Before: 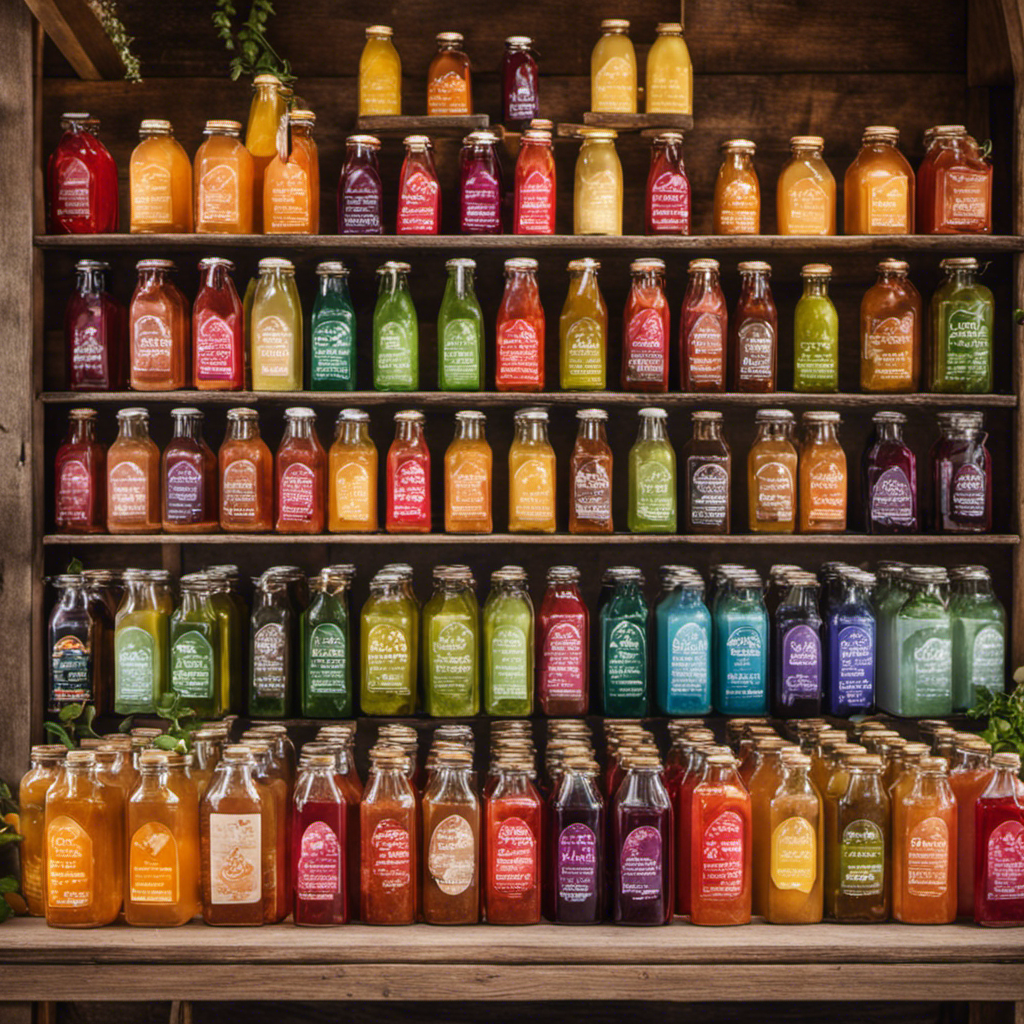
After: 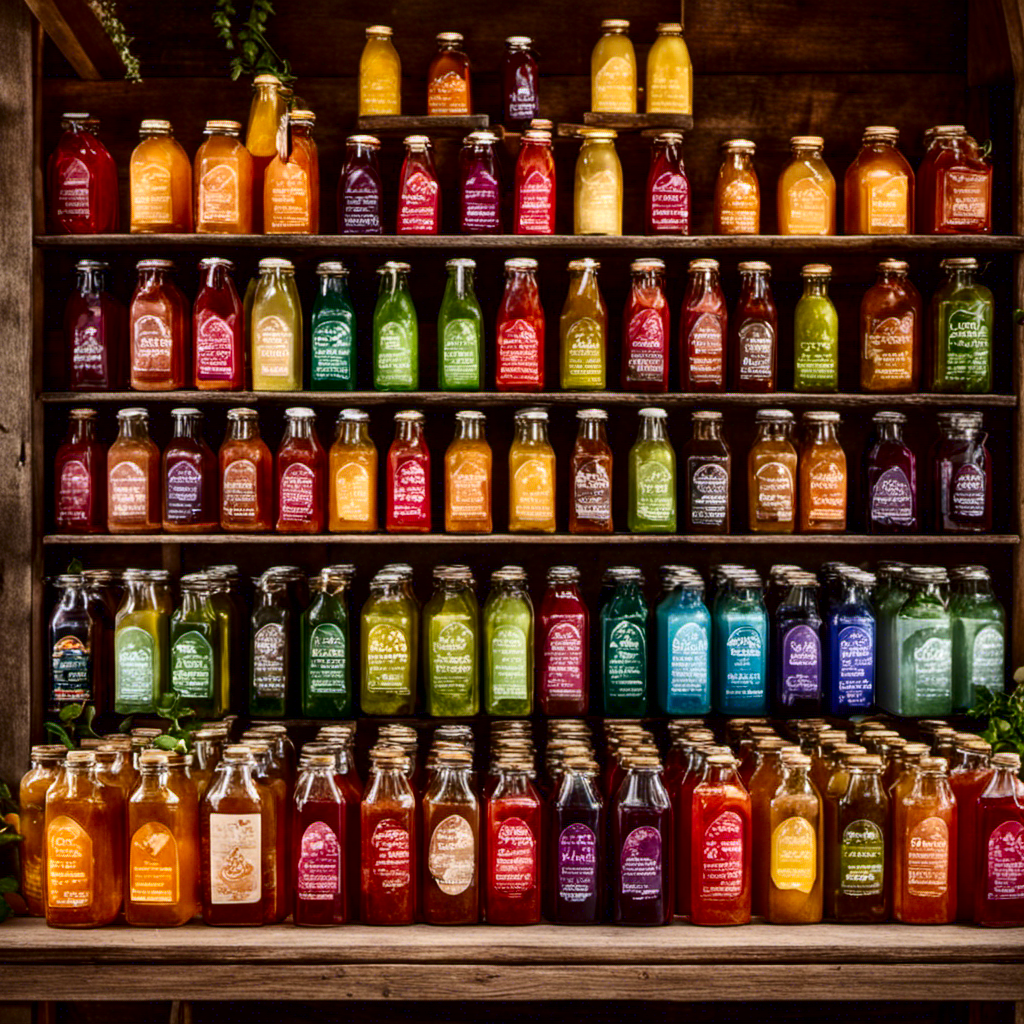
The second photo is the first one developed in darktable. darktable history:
local contrast: mode bilateral grid, contrast 20, coarseness 20, detail 150%, midtone range 0.2
color zones: curves: ch0 [(0.068, 0.464) (0.25, 0.5) (0.48, 0.508) (0.75, 0.536) (0.886, 0.476) (0.967, 0.456)]; ch1 [(0.066, 0.456) (0.25, 0.5) (0.616, 0.508) (0.746, 0.56) (0.934, 0.444)]
contrast brightness saturation: contrast 0.21, brightness -0.11, saturation 0.21
